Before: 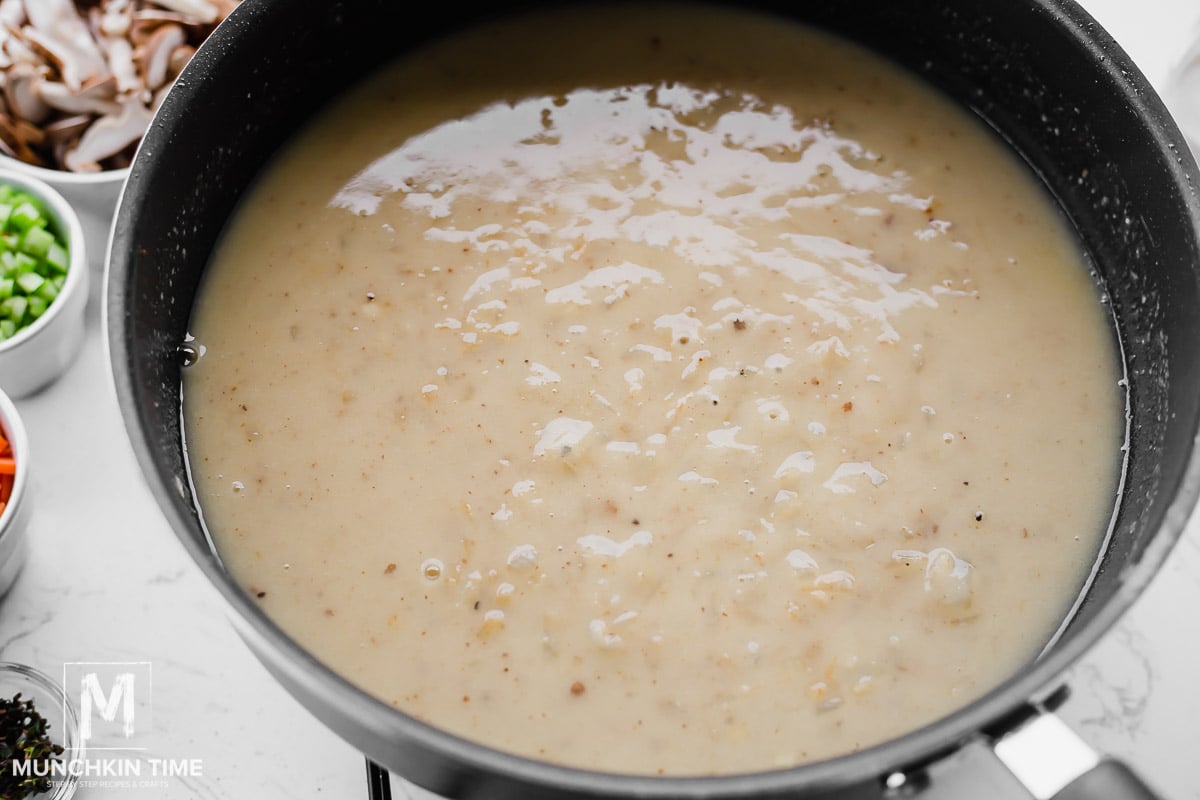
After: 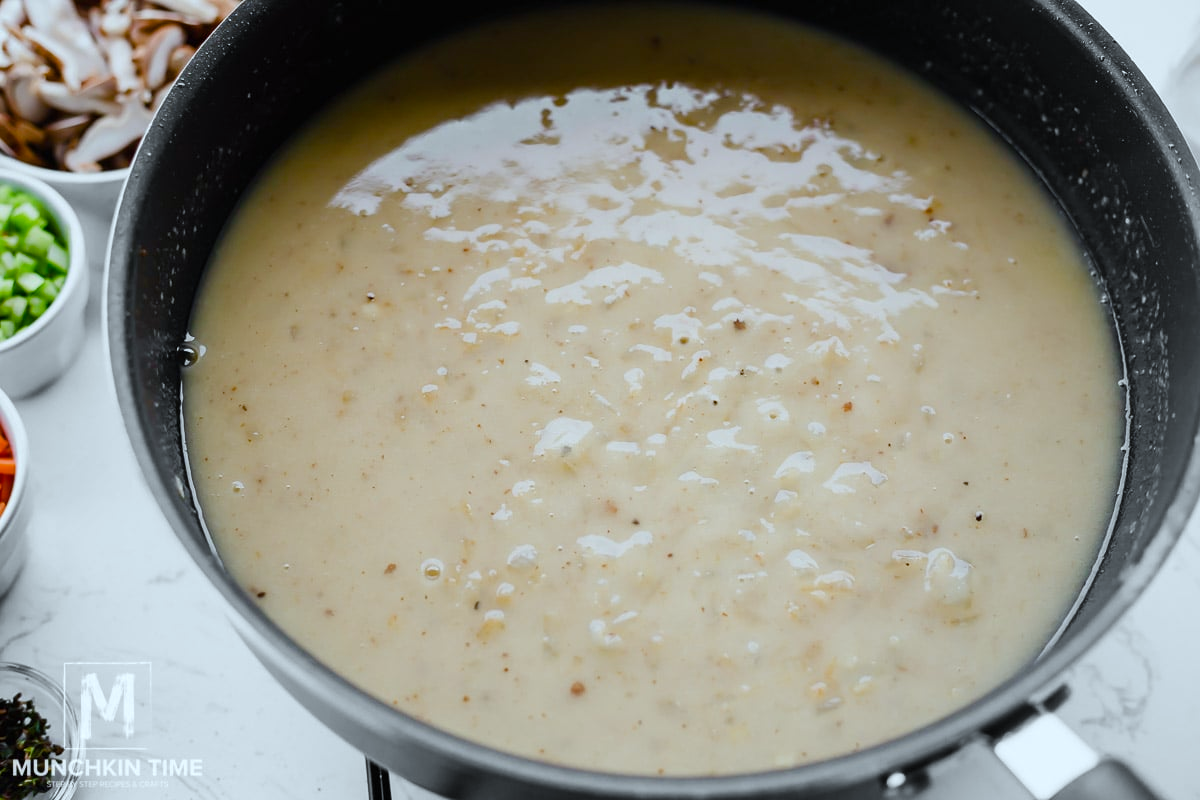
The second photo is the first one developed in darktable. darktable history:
color balance rgb: perceptual saturation grading › global saturation 20%, perceptual saturation grading › highlights -25%, perceptual saturation grading › shadows 25%
white balance: red 0.925, blue 1.046
